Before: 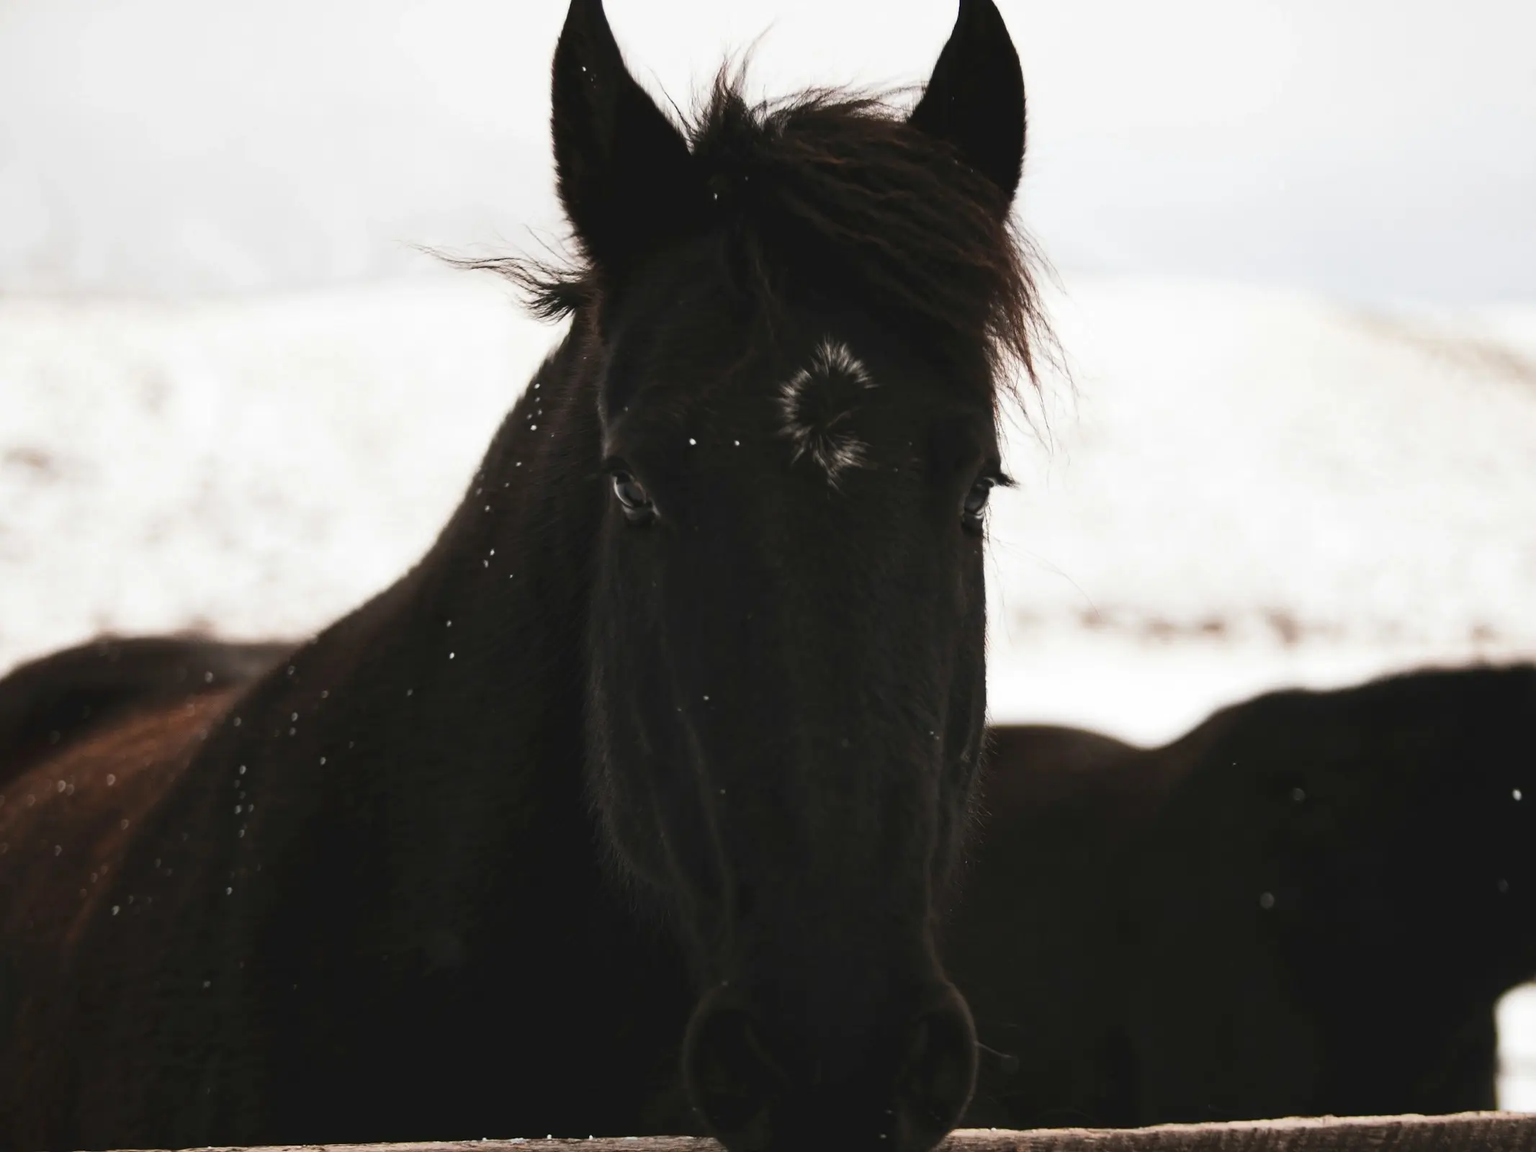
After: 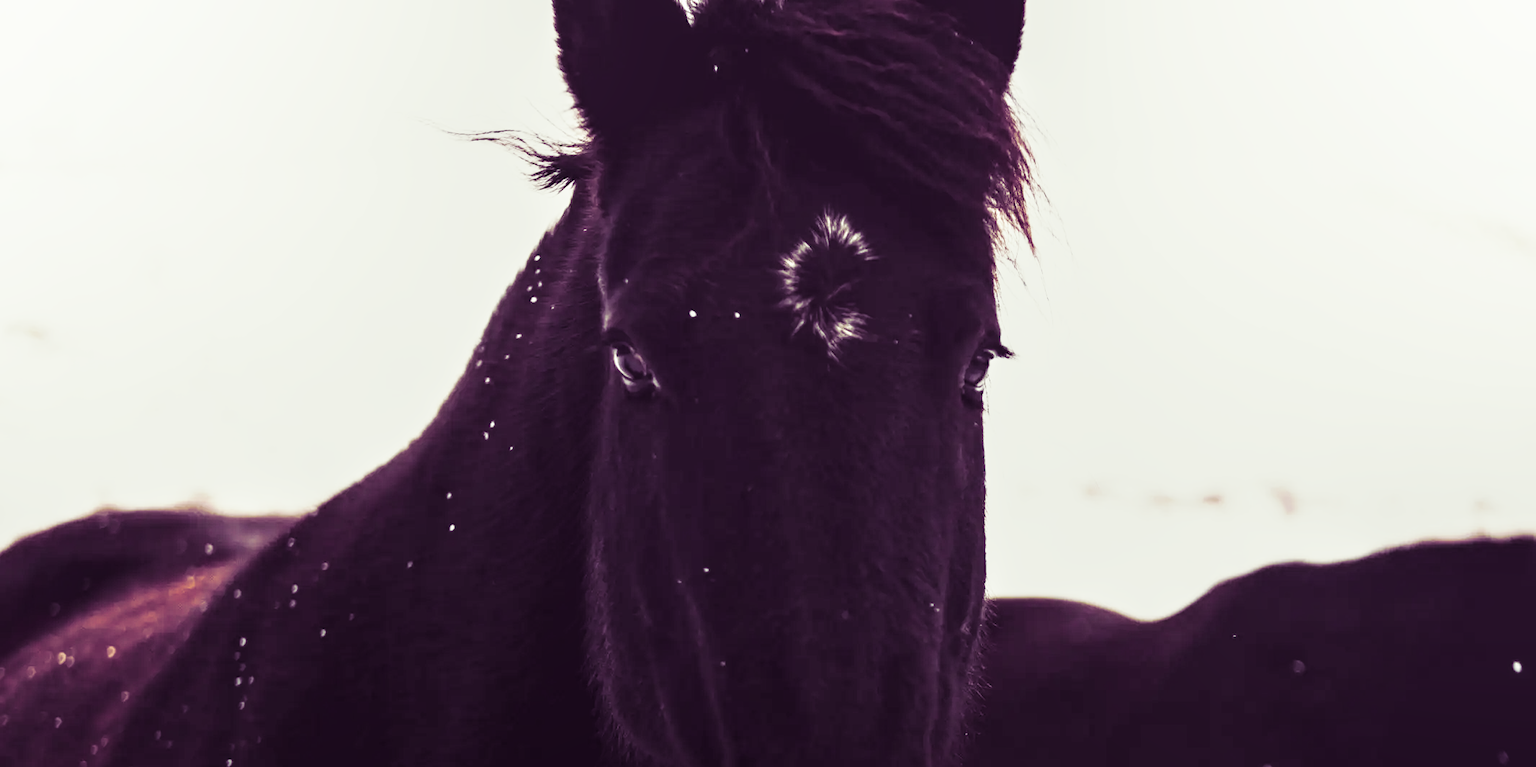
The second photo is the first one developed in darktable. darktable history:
crop: top 11.166%, bottom 22.168%
local contrast: on, module defaults
base curve: curves: ch0 [(0, 0) (0.007, 0.004) (0.027, 0.03) (0.046, 0.07) (0.207, 0.54) (0.442, 0.872) (0.673, 0.972) (1, 1)], preserve colors none
split-toning: shadows › hue 277.2°, shadows › saturation 0.74
